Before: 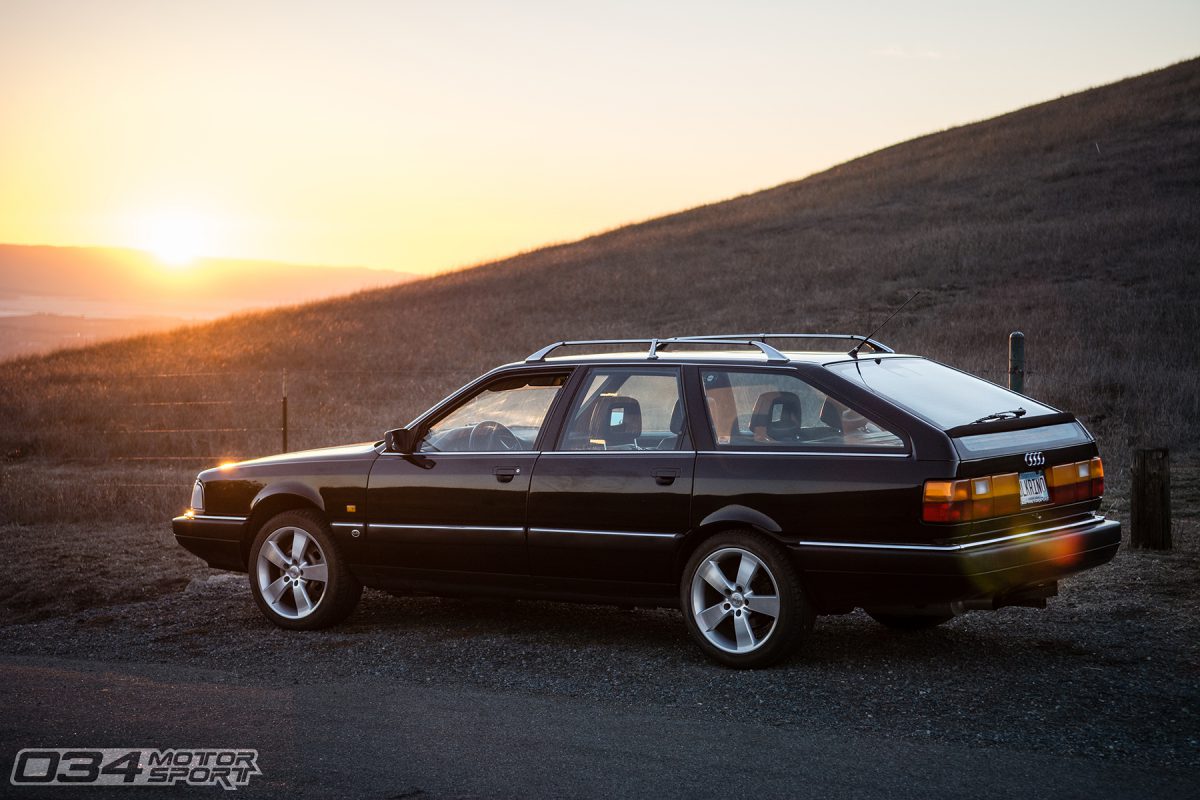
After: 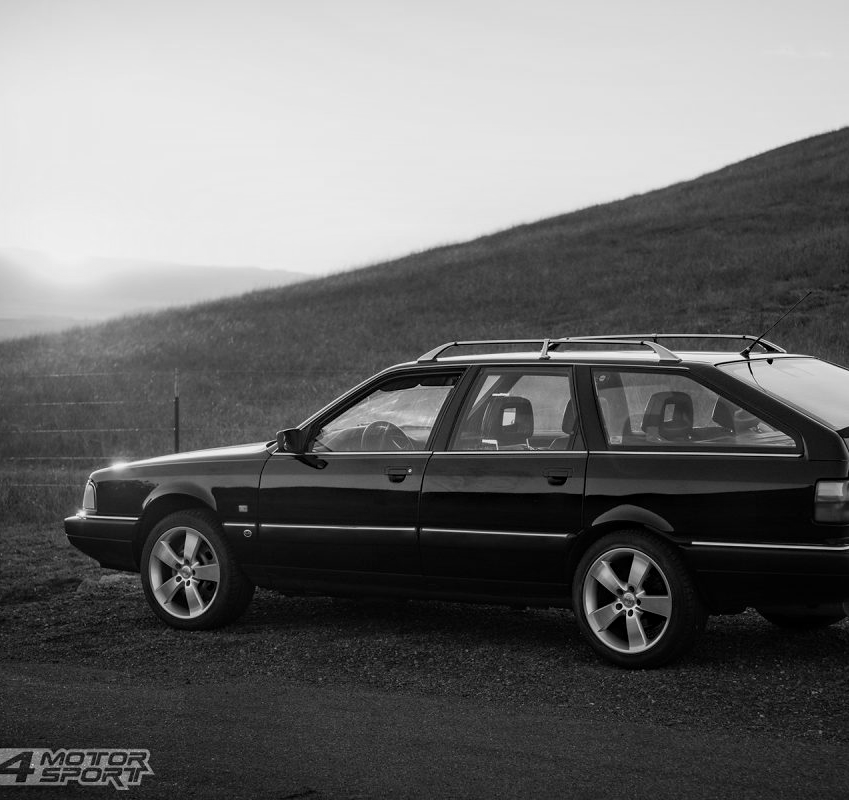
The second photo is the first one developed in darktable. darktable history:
crop and rotate: left 9.061%, right 20.142%
monochrome: a -74.22, b 78.2
haze removal: compatibility mode true, adaptive false
